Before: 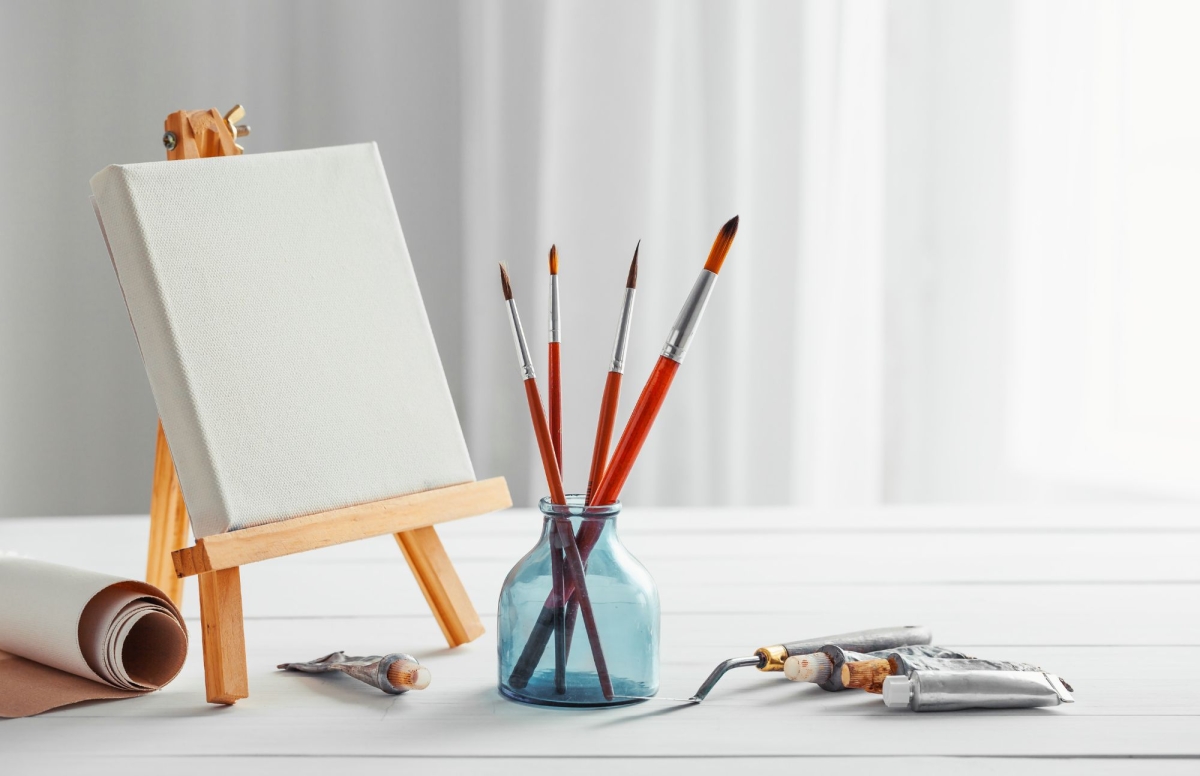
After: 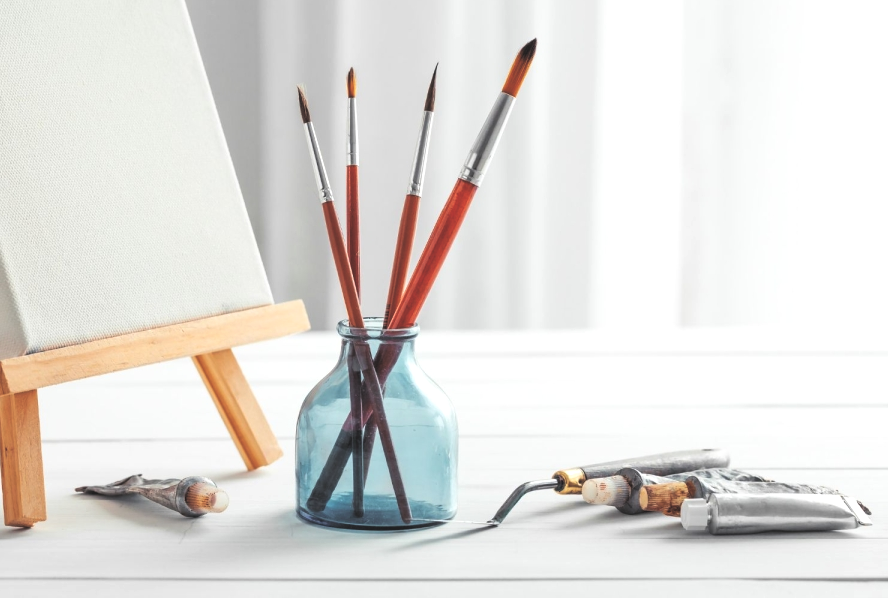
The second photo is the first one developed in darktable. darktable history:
exposure: black level correction -0.041, exposure 0.064 EV, compensate highlight preservation false
rgb levels: levels [[0.034, 0.472, 0.904], [0, 0.5, 1], [0, 0.5, 1]]
crop: left 16.871%, top 22.857%, right 9.116%
